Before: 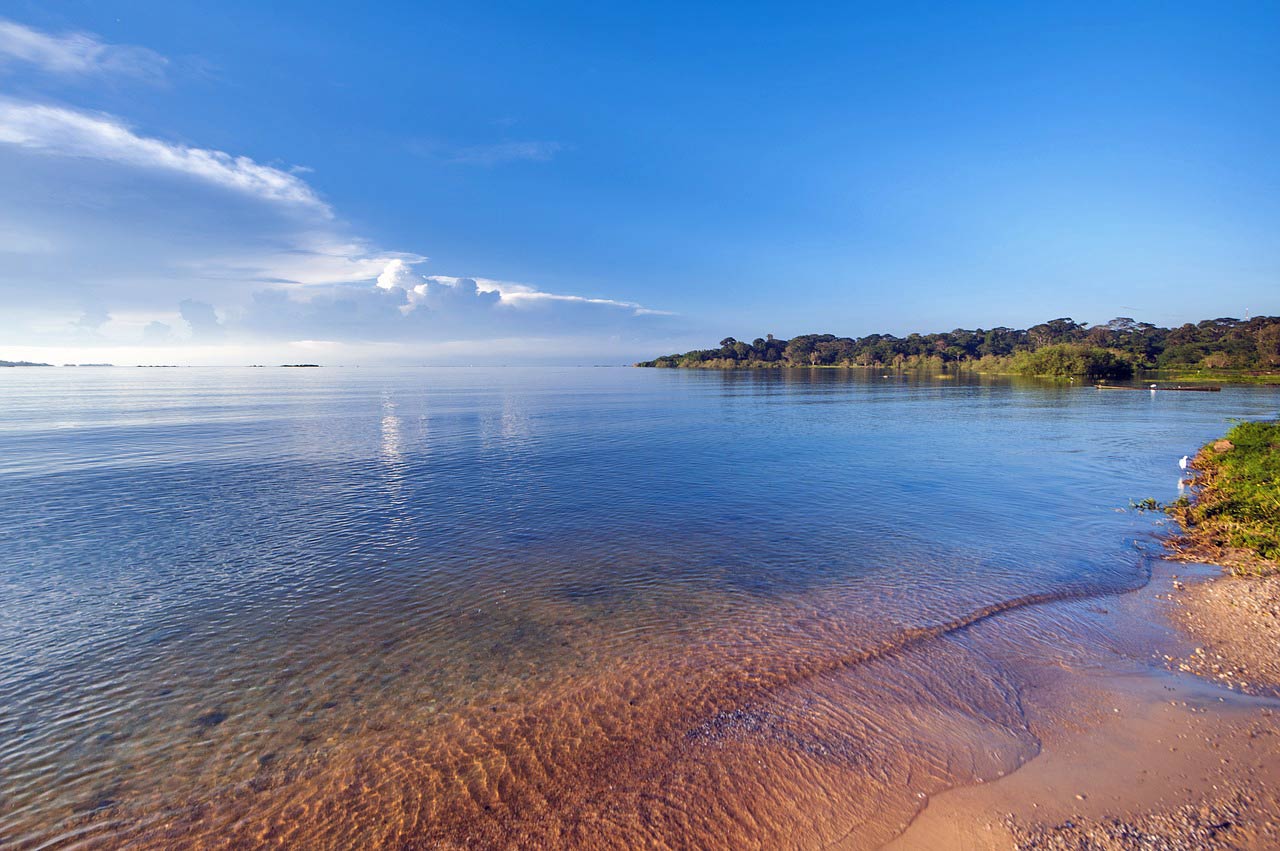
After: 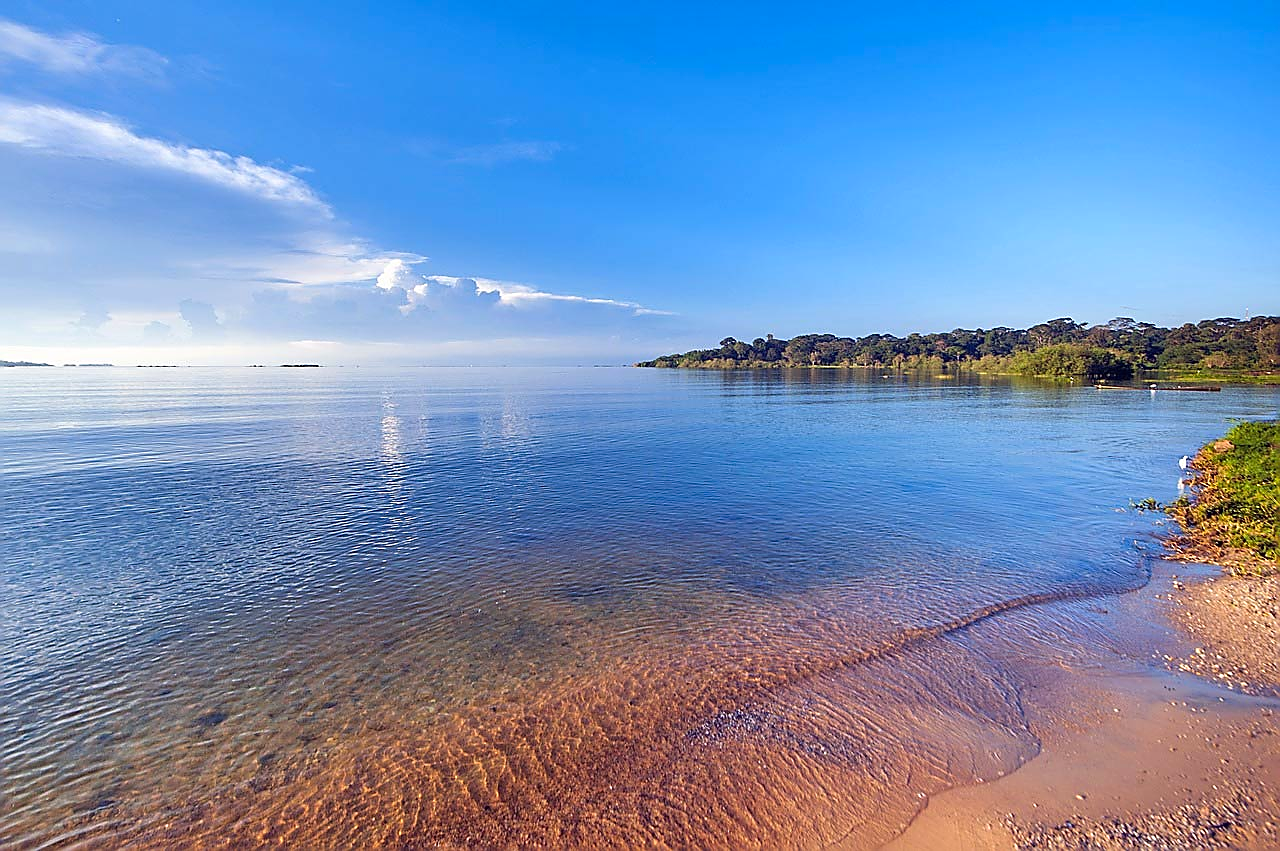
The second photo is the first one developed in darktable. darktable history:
sharpen: radius 1.4, amount 1.25, threshold 0.7
tone equalizer: on, module defaults
contrast brightness saturation: contrast 0.03, brightness 0.06, saturation 0.13
